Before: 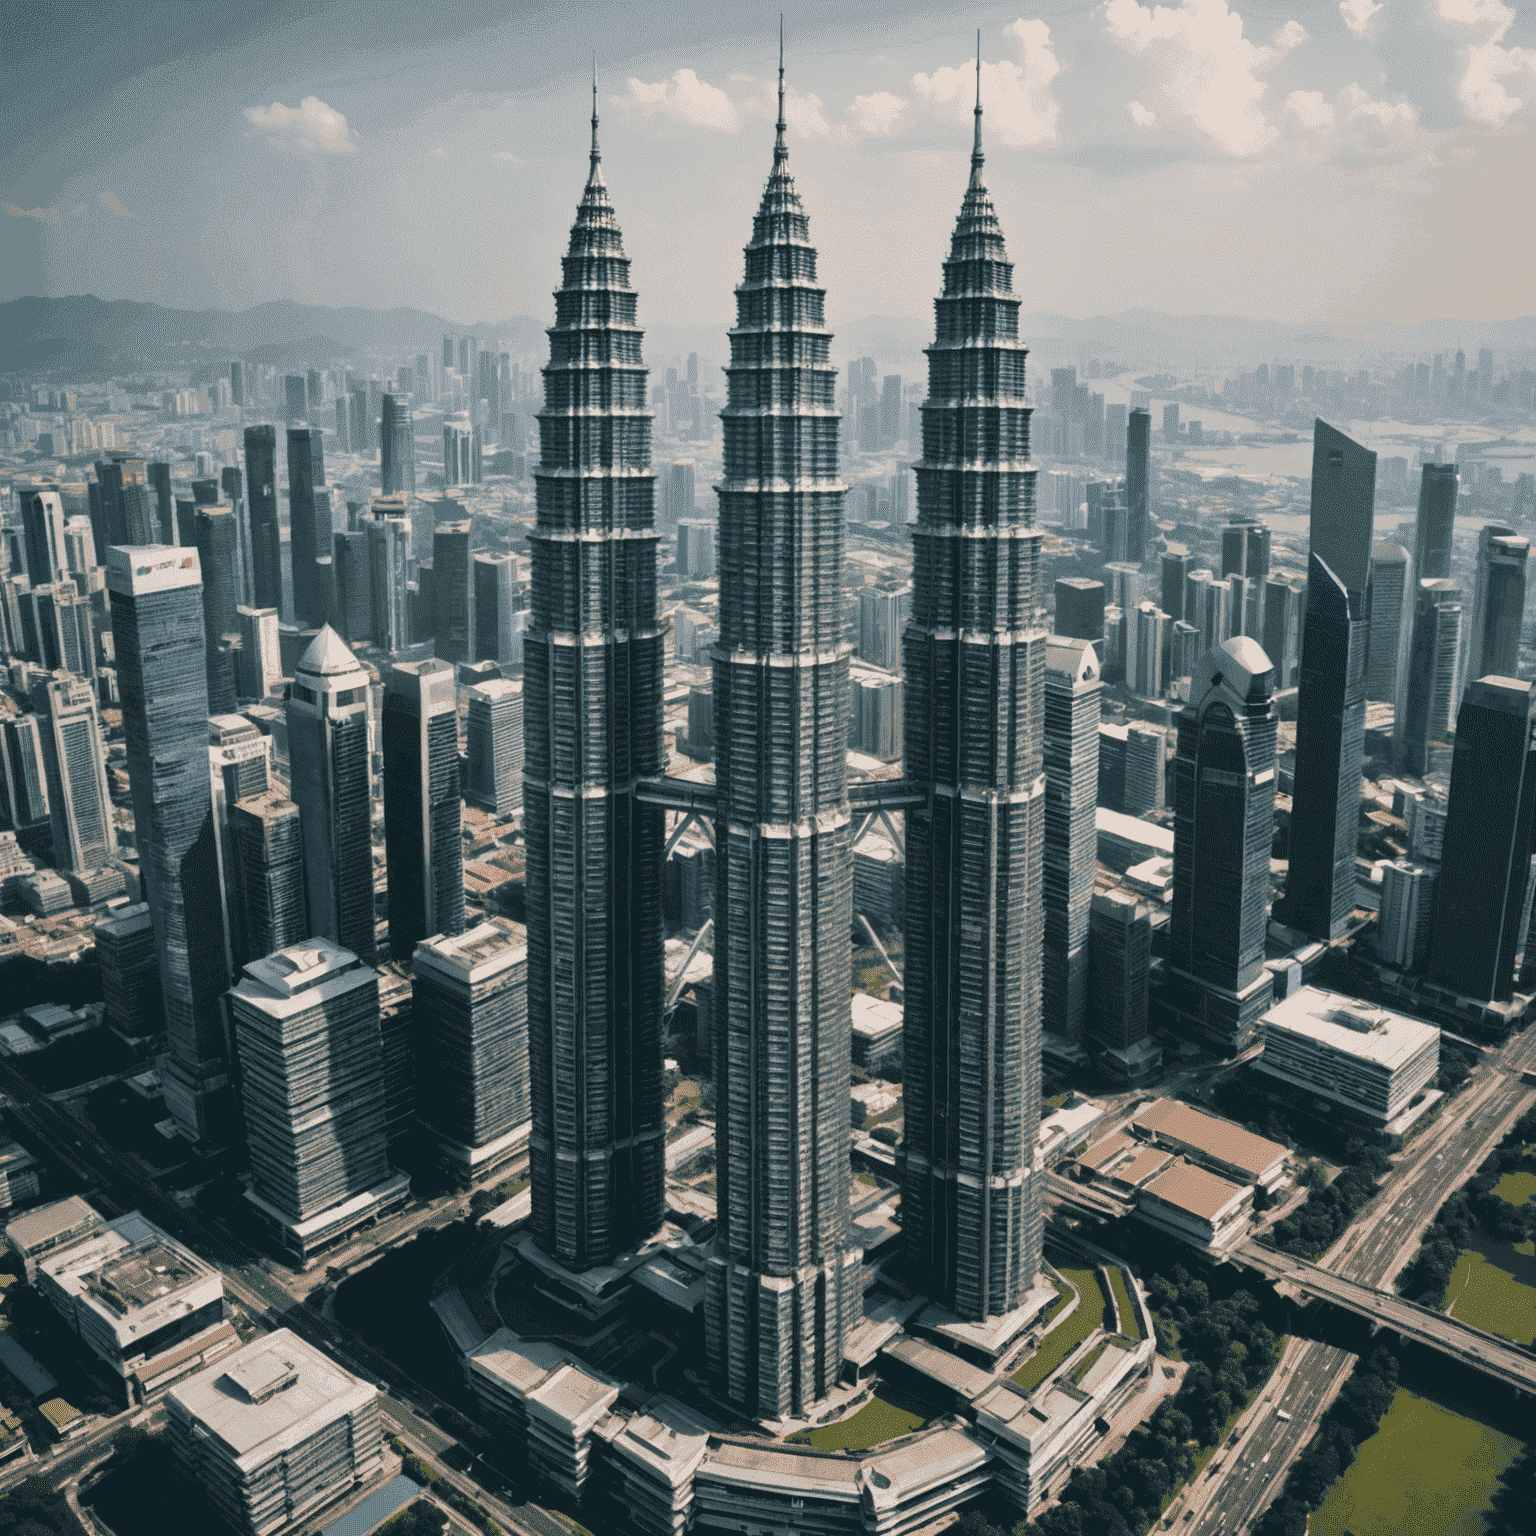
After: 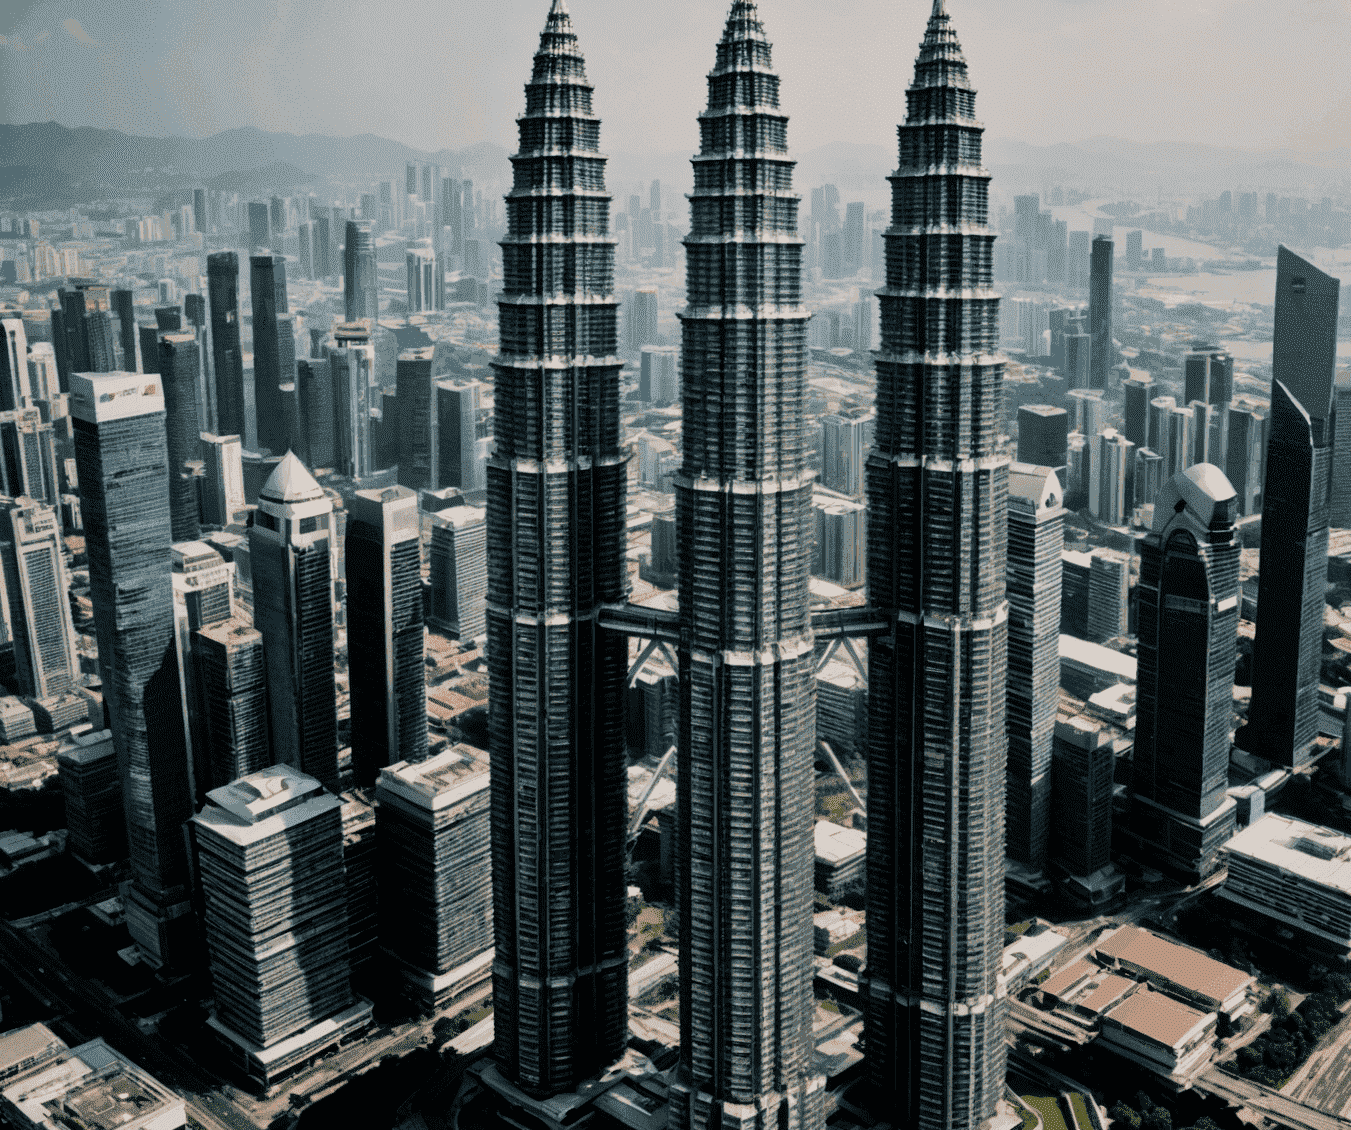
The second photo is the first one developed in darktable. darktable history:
filmic rgb: black relative exposure -5 EV, white relative exposure 3.5 EV, hardness 3.19, contrast 1.2, highlights saturation mix -50%
crop and rotate: left 2.425%, top 11.305%, right 9.6%, bottom 15.08%
